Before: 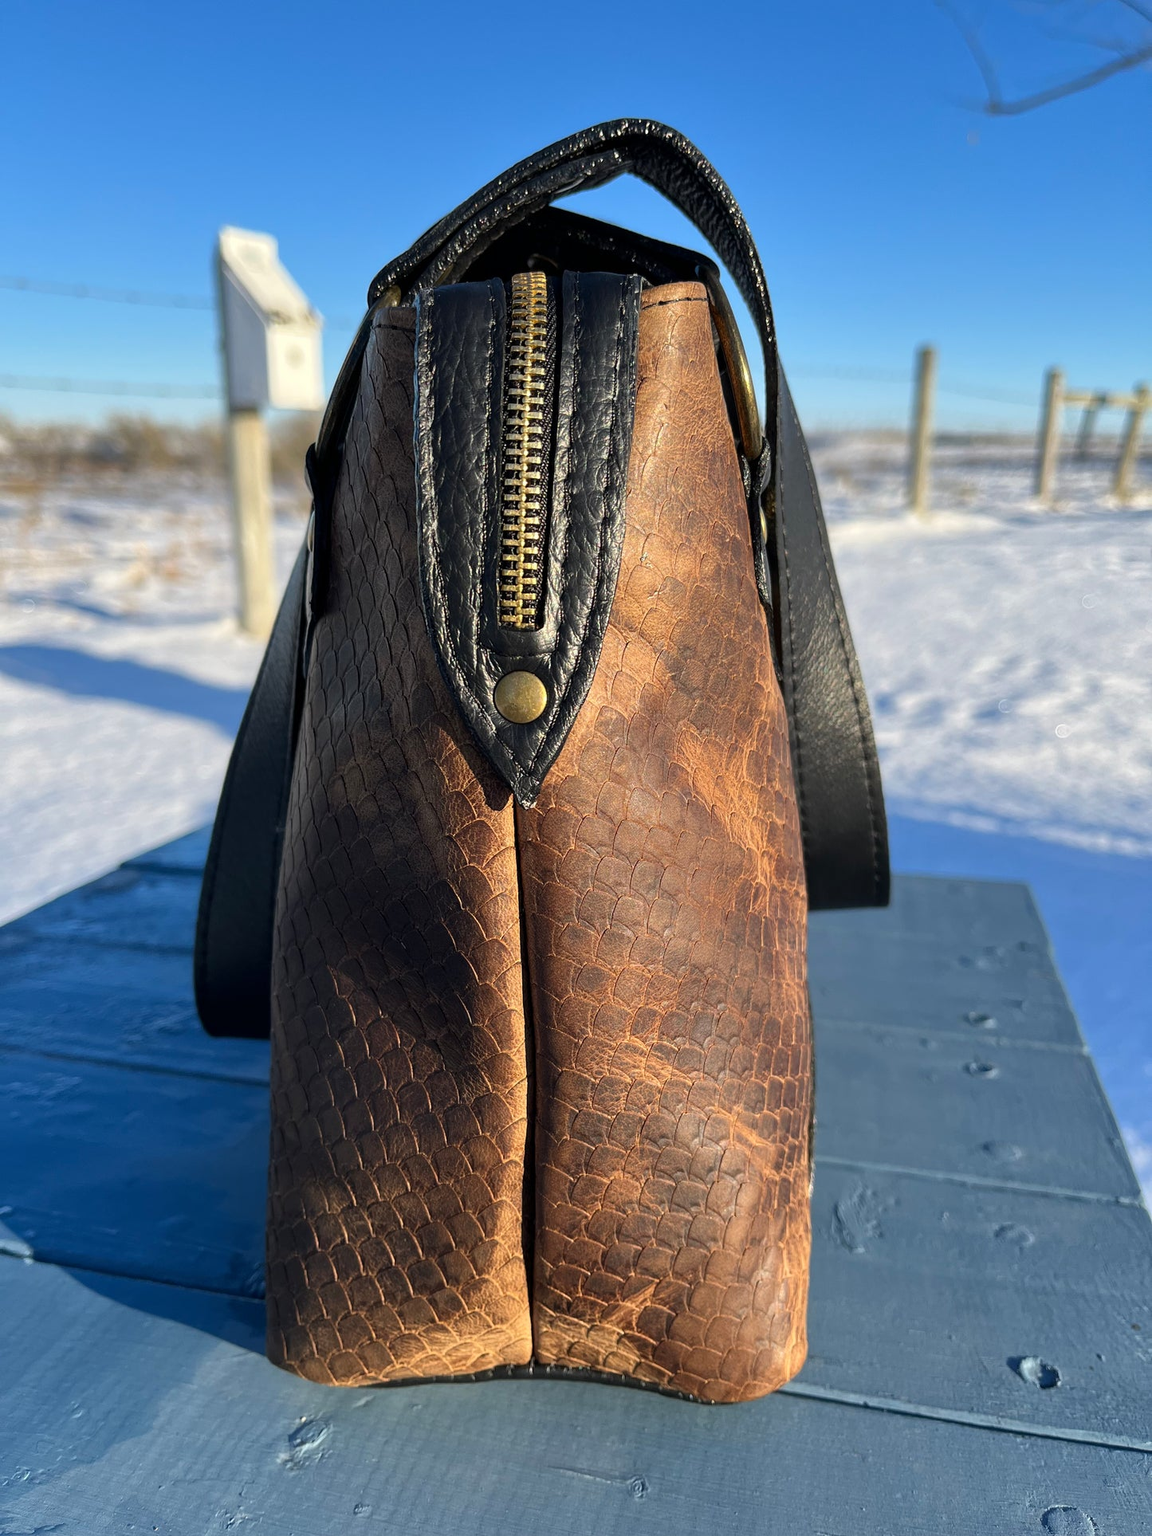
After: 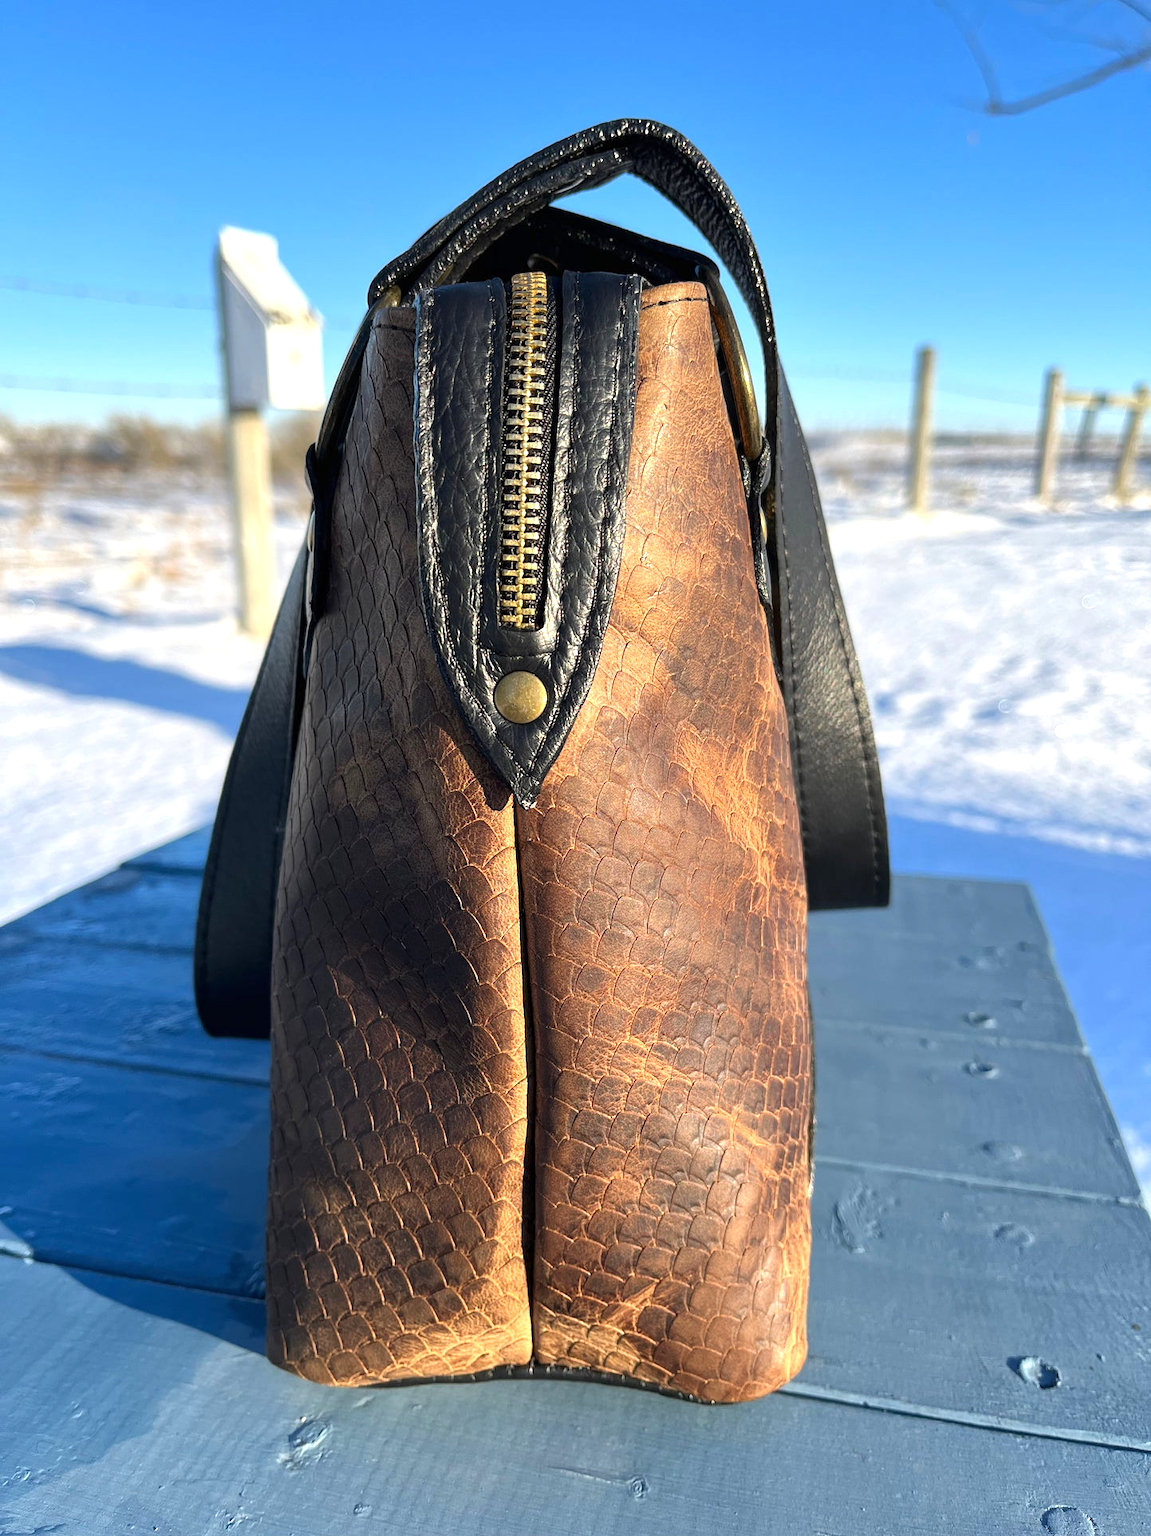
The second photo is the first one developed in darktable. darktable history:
exposure: black level correction 0, exposure 0.593 EV, compensate highlight preservation false
